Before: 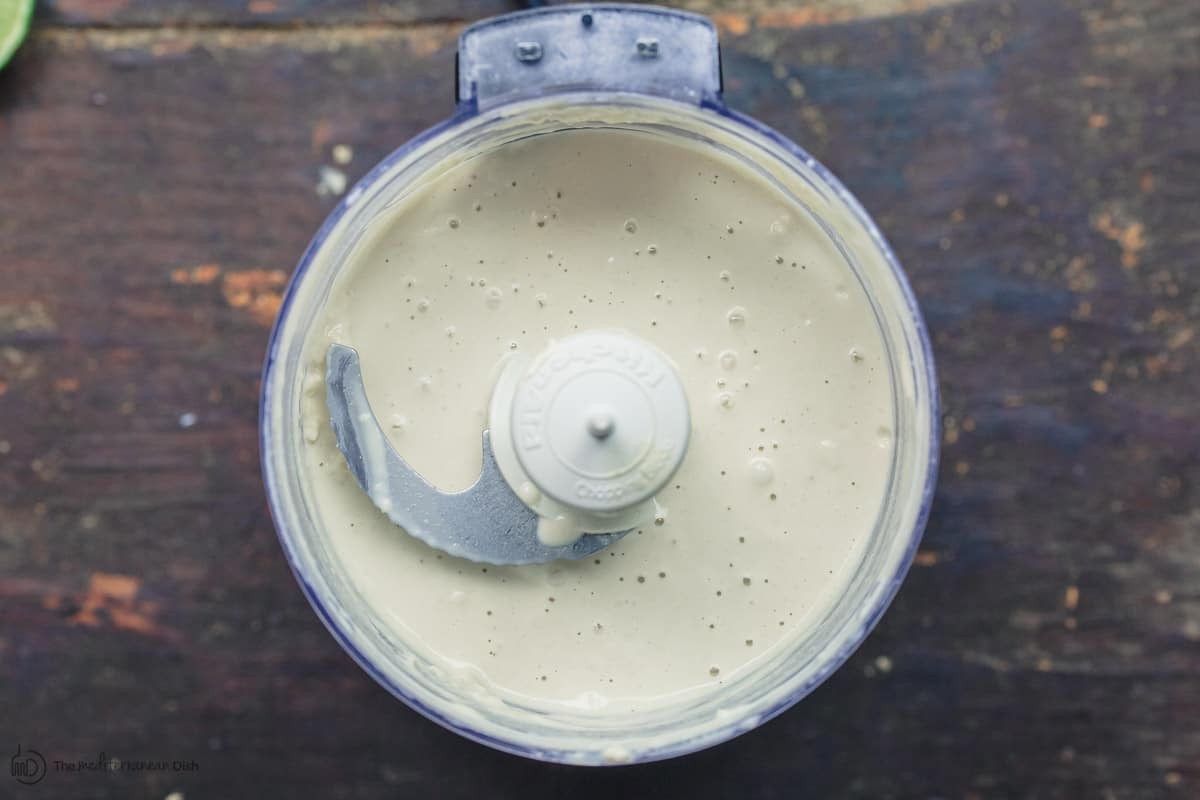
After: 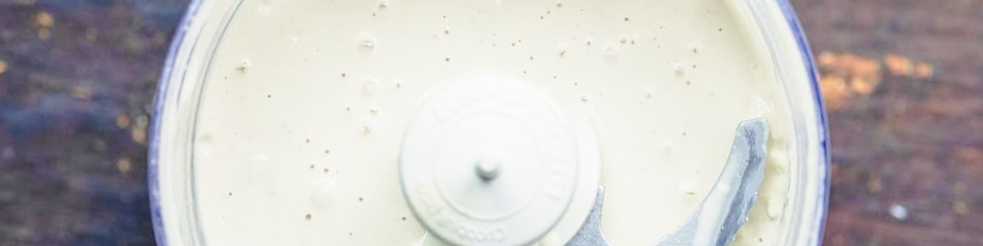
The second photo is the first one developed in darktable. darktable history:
rotate and perspective: rotation 9.12°, automatic cropping off
crop and rotate: angle 16.12°, top 30.835%, bottom 35.653%
base curve: curves: ch0 [(0, 0) (0.028, 0.03) (0.121, 0.232) (0.46, 0.748) (0.859, 0.968) (1, 1)], preserve colors none
